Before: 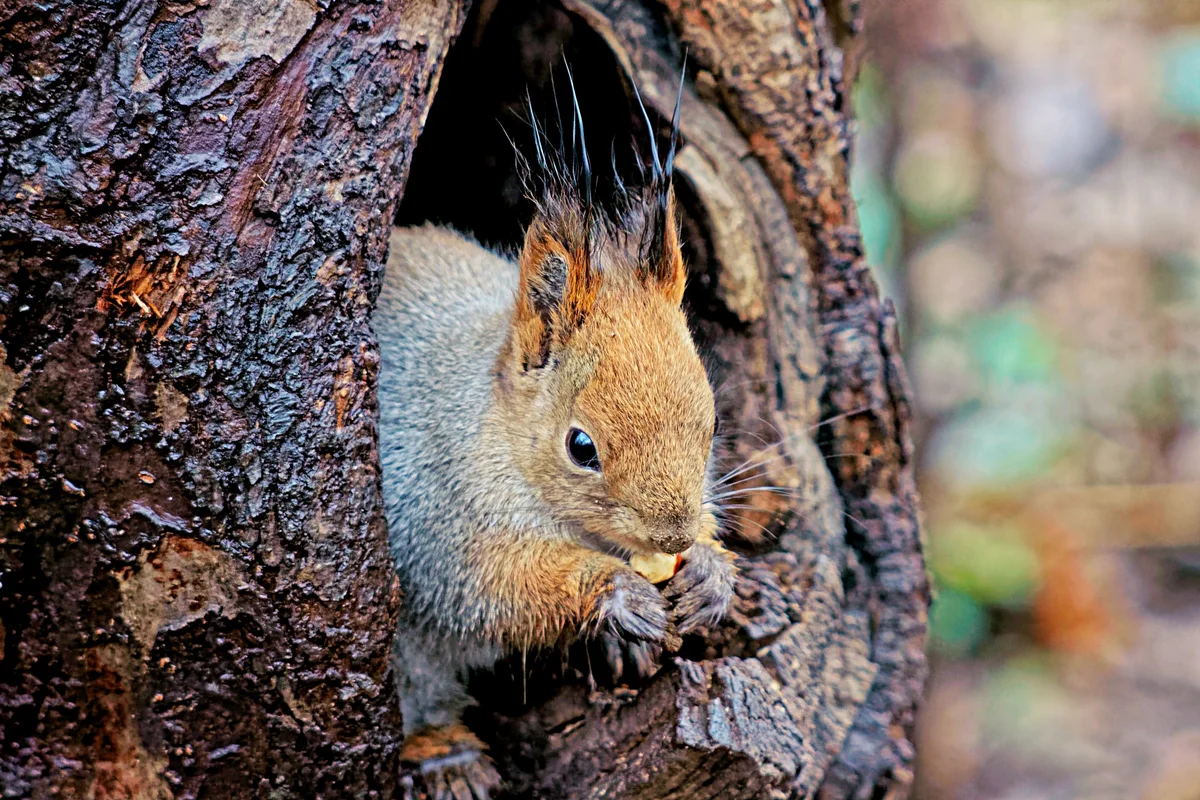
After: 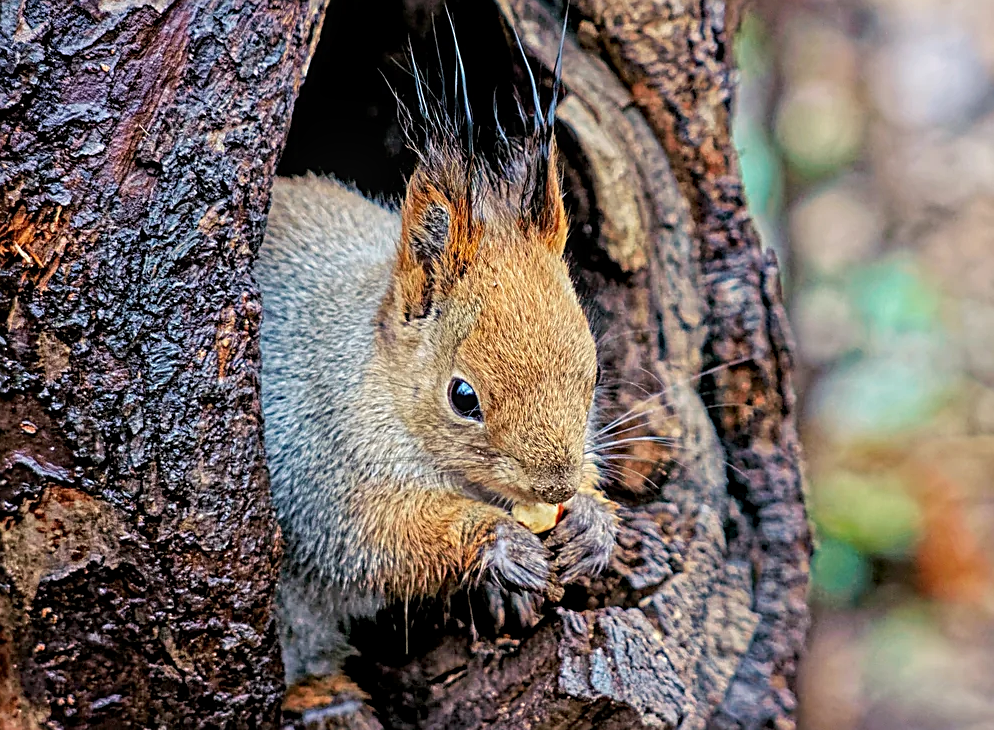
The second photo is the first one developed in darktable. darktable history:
crop: left 9.837%, top 6.284%, right 7.271%, bottom 2.388%
local contrast: on, module defaults
sharpen: on, module defaults
